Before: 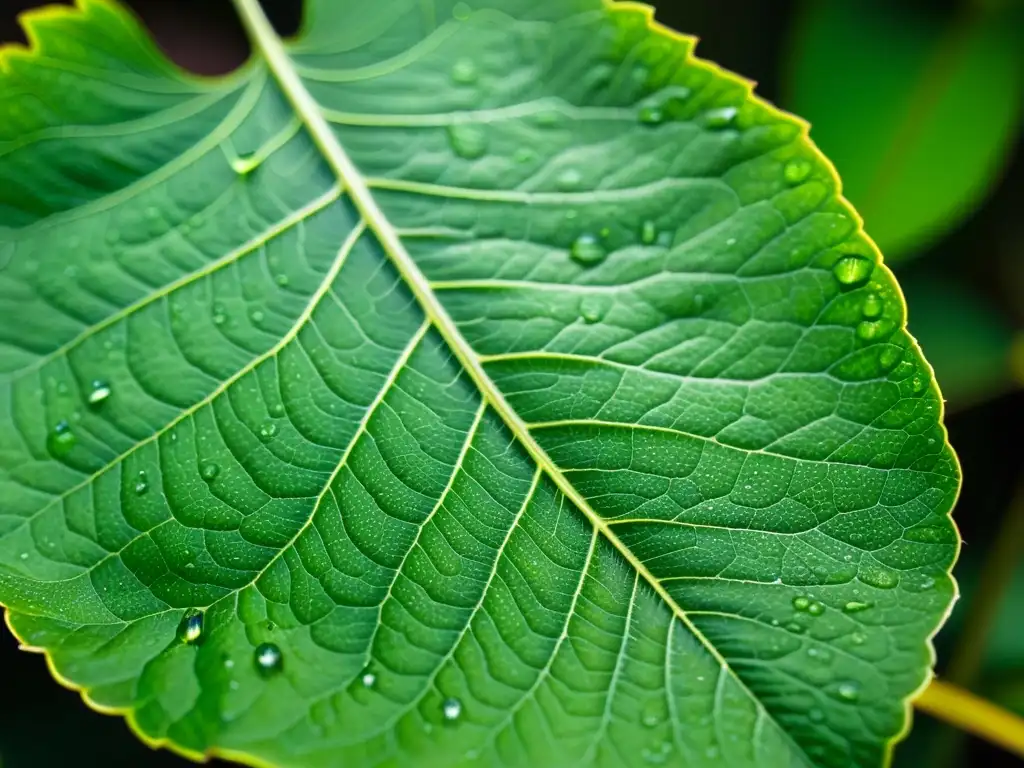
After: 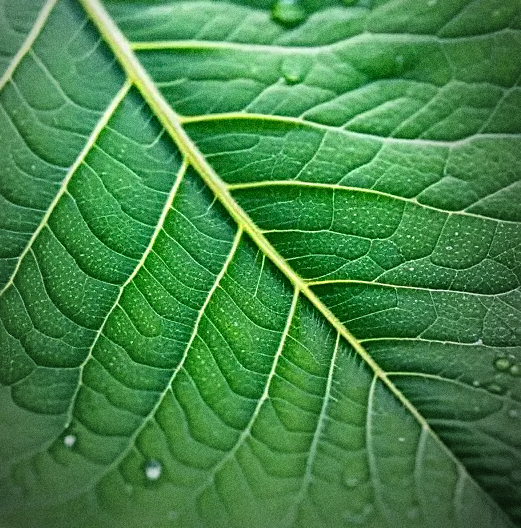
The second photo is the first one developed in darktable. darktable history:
crop and rotate: left 29.237%, top 31.152%, right 19.807%
vignetting: fall-off start 72.14%, fall-off radius 108.07%, brightness -0.713, saturation -0.488, center (-0.054, -0.359), width/height ratio 0.729
sharpen: on, module defaults
grain: coarseness 0.09 ISO, strength 40%
